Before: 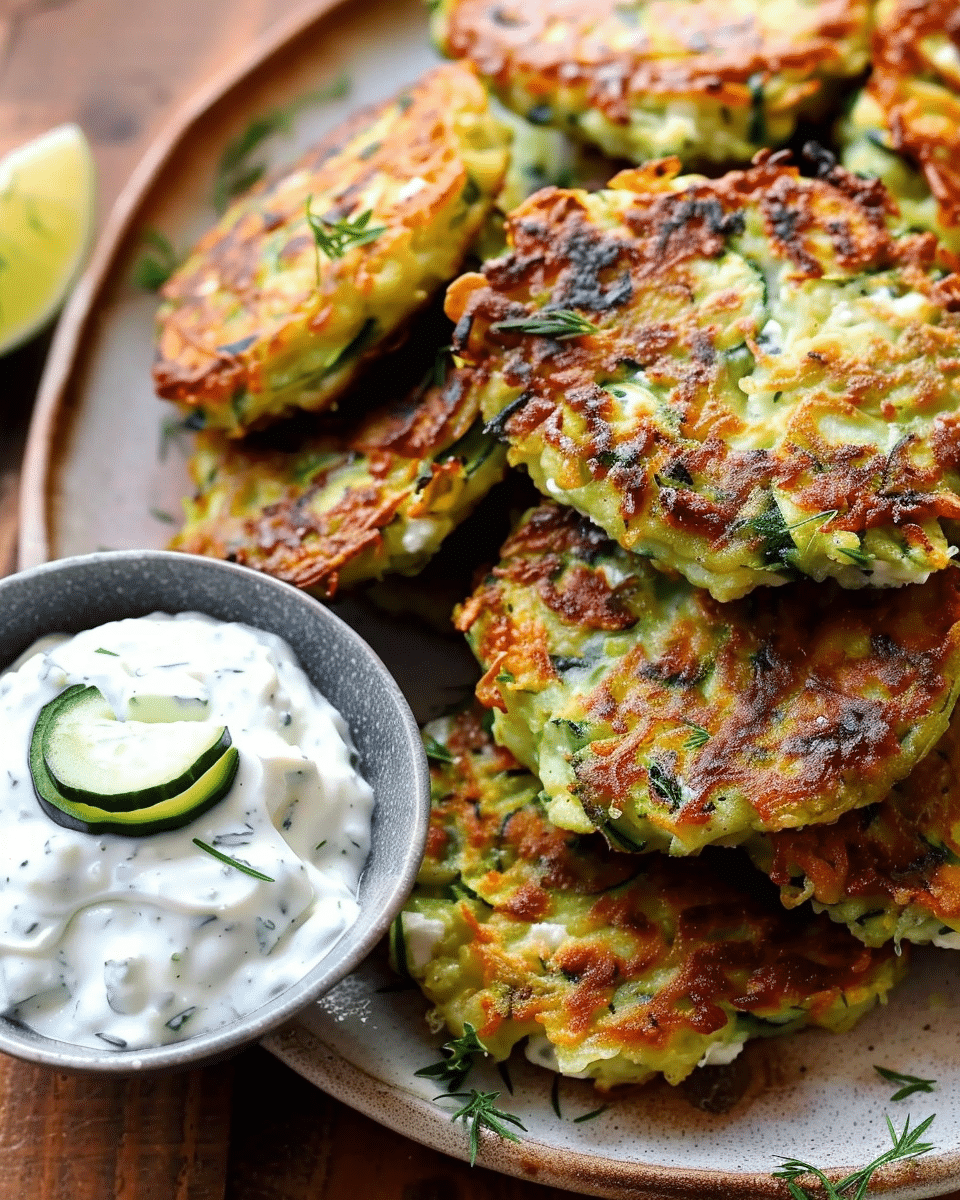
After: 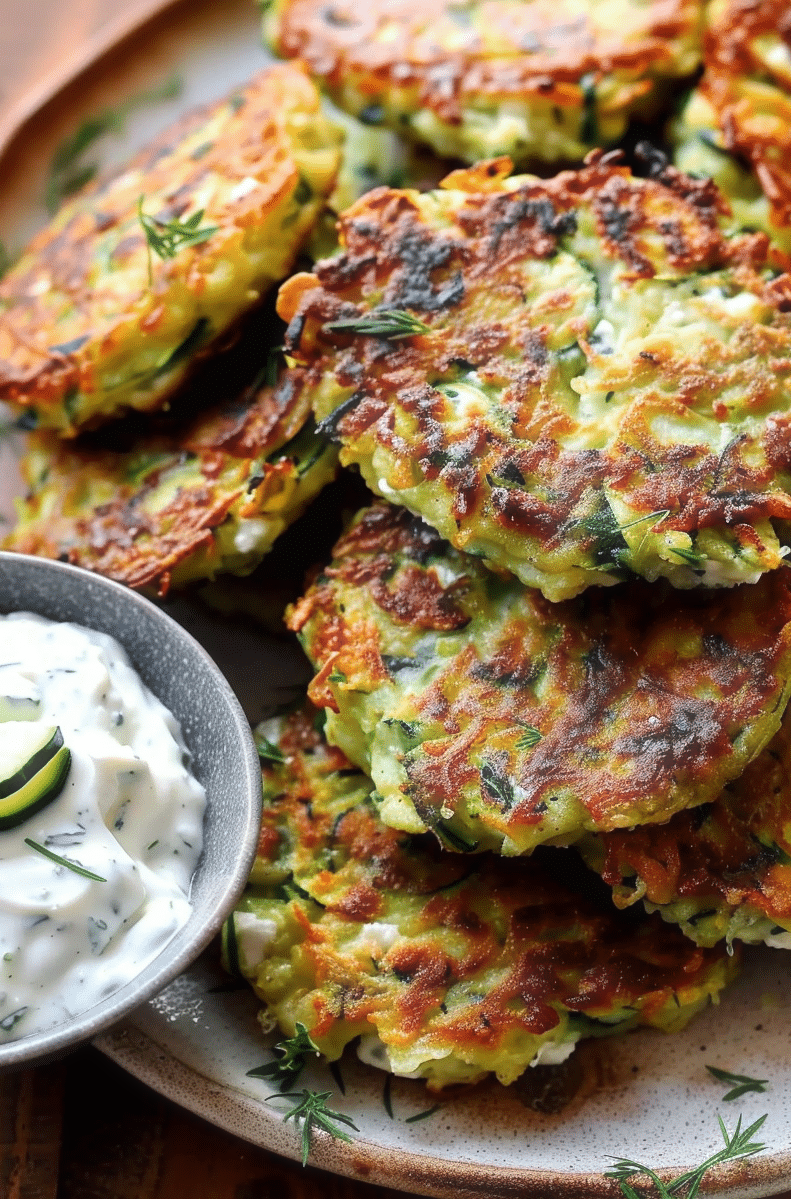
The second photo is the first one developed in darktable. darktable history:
crop: left 17.582%, bottom 0.031%
haze removal: strength -0.1, adaptive false
